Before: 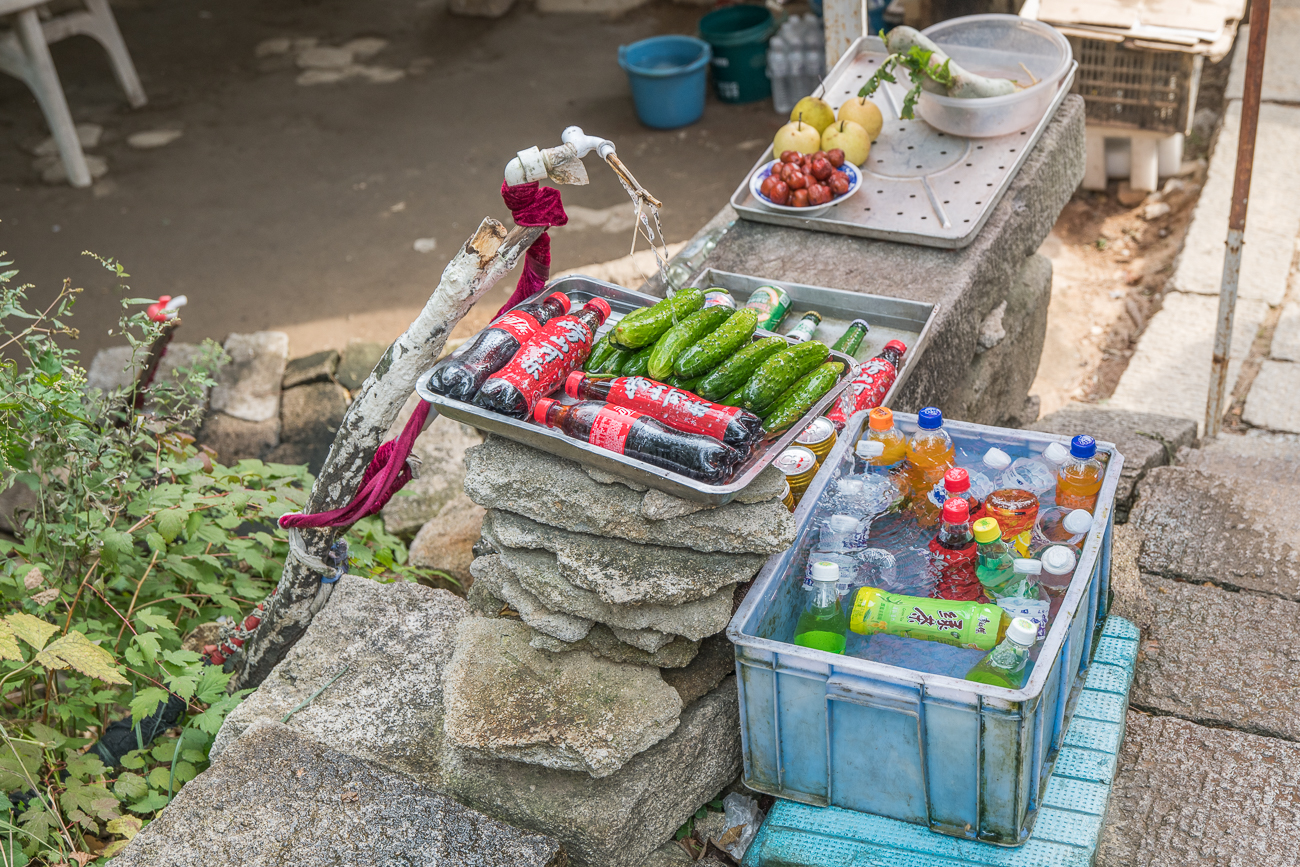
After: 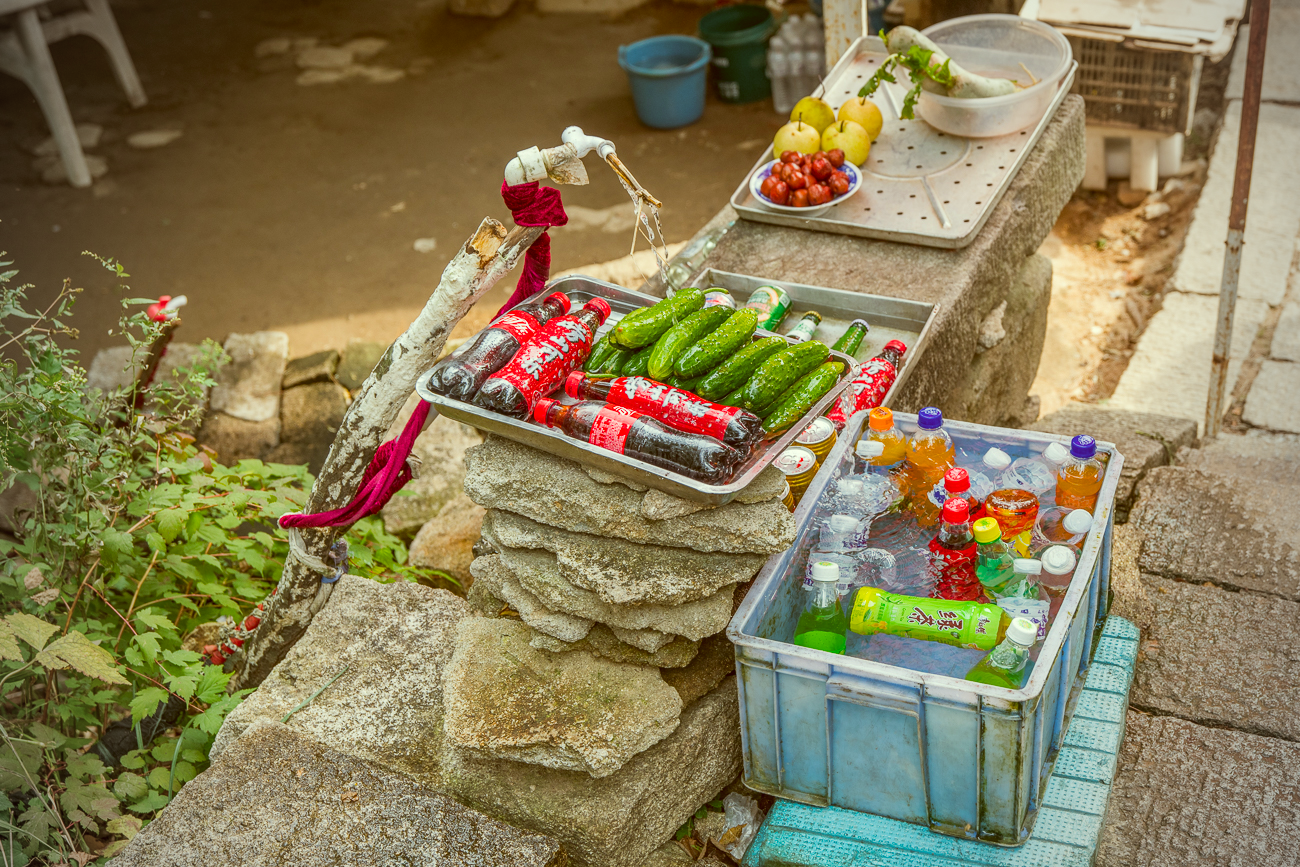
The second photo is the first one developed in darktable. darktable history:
color correction: highlights a* -6.11, highlights b* 9.63, shadows a* 10.12, shadows b* 24.06
color balance rgb: perceptual saturation grading › global saturation 31.004%
vignetting: fall-off start 71.57%, unbound false
